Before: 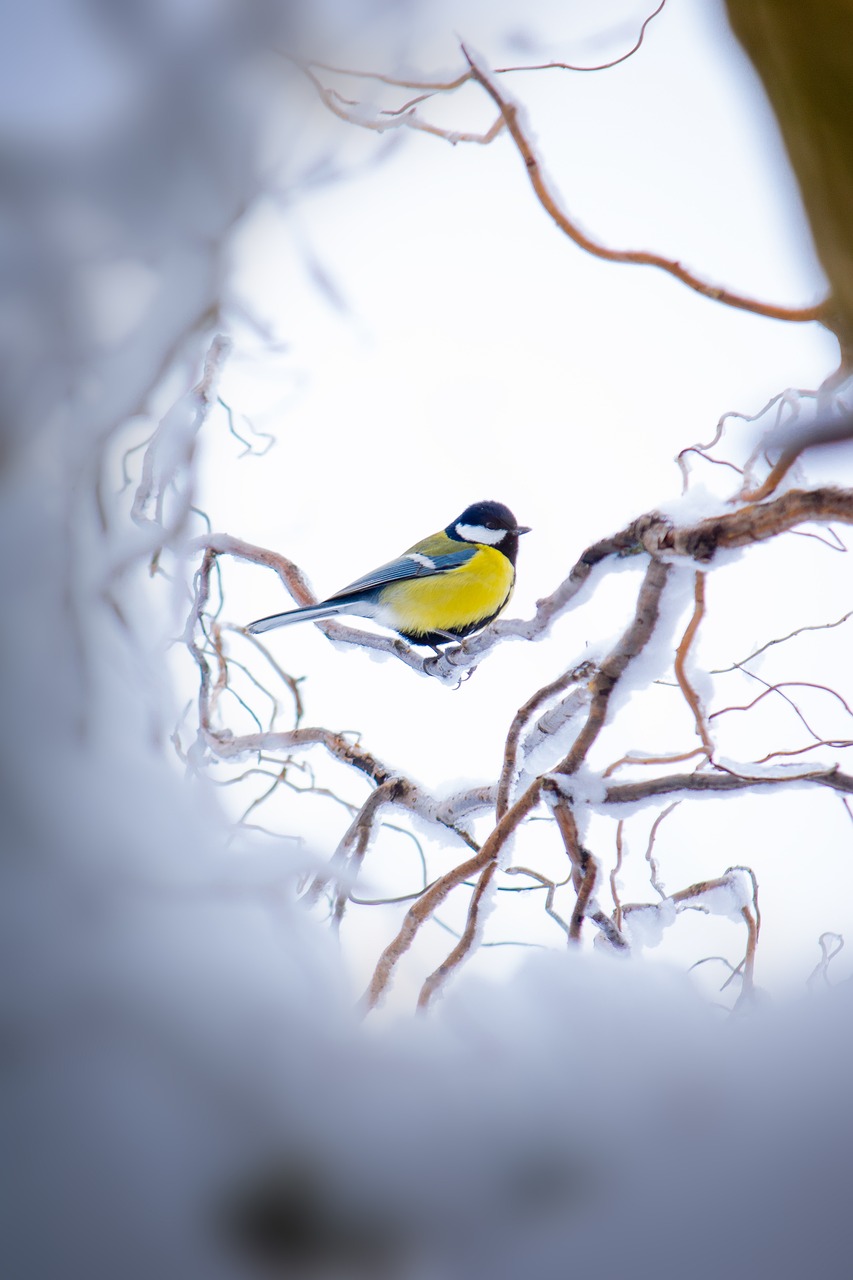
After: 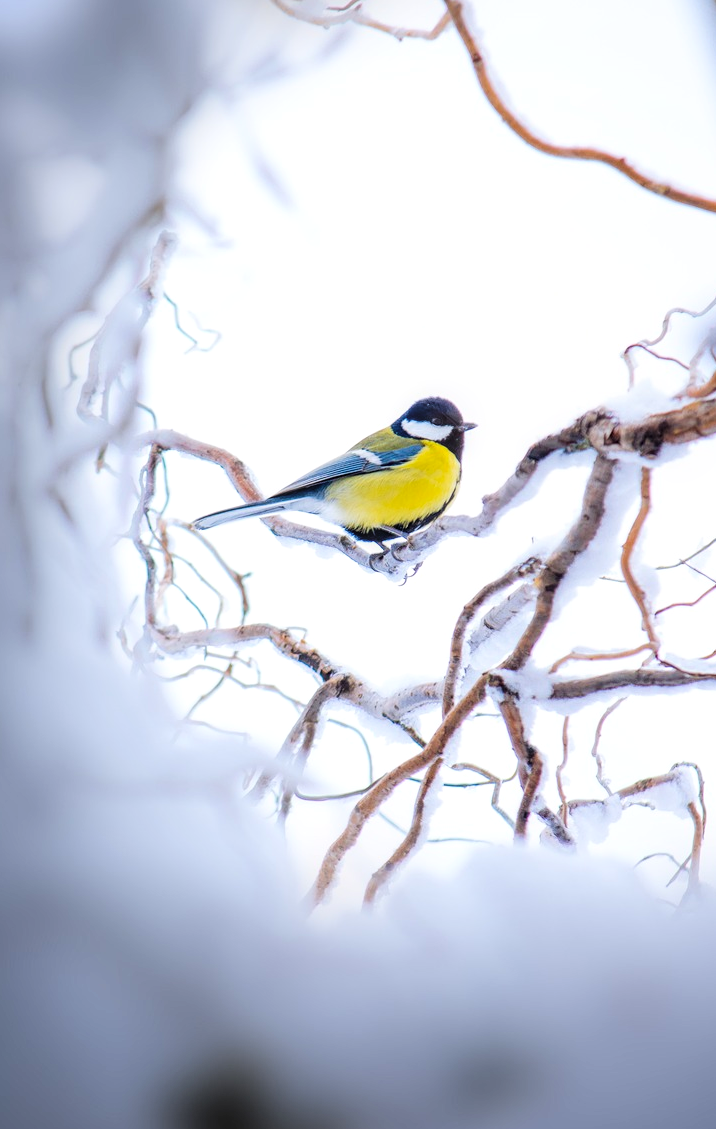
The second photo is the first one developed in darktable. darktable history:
local contrast: on, module defaults
tone curve: curves: ch0 [(0, 0) (0.004, 0.001) (0.133, 0.112) (0.325, 0.362) (0.832, 0.893) (1, 1)], color space Lab, linked channels, preserve colors none
crop: left 6.446%, top 8.188%, right 9.538%, bottom 3.548%
